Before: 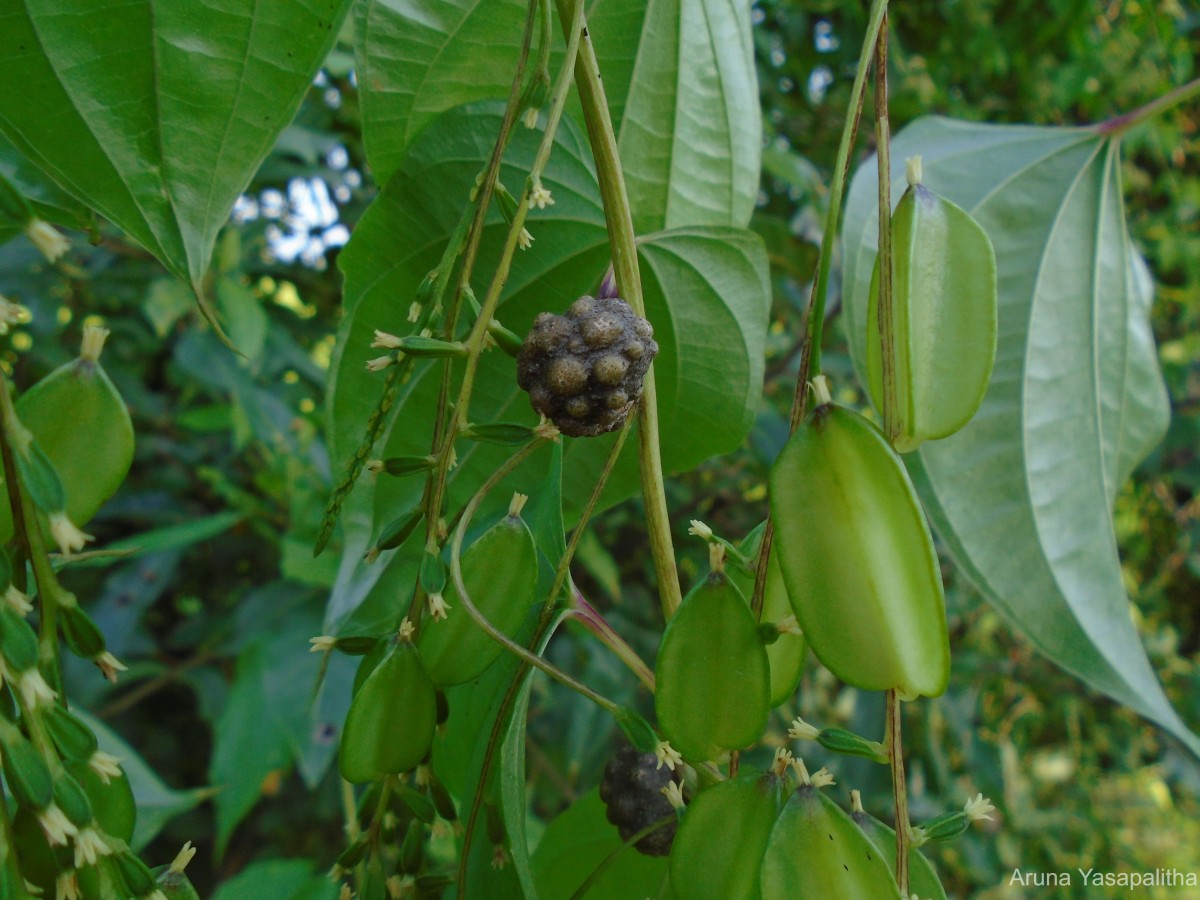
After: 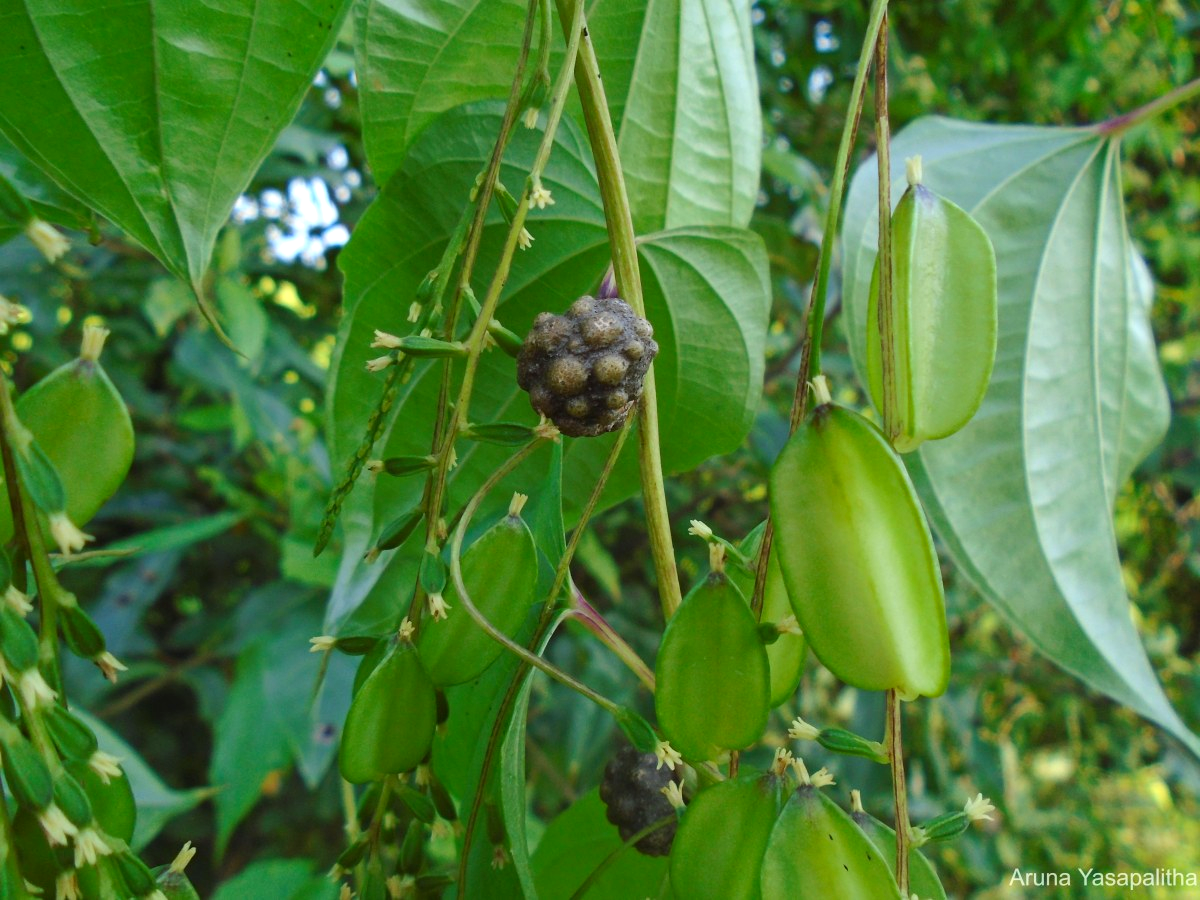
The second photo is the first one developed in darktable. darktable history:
contrast brightness saturation: contrast 0.104, brightness 0.03, saturation 0.093
exposure: black level correction 0, exposure 0.498 EV, compensate highlight preservation false
